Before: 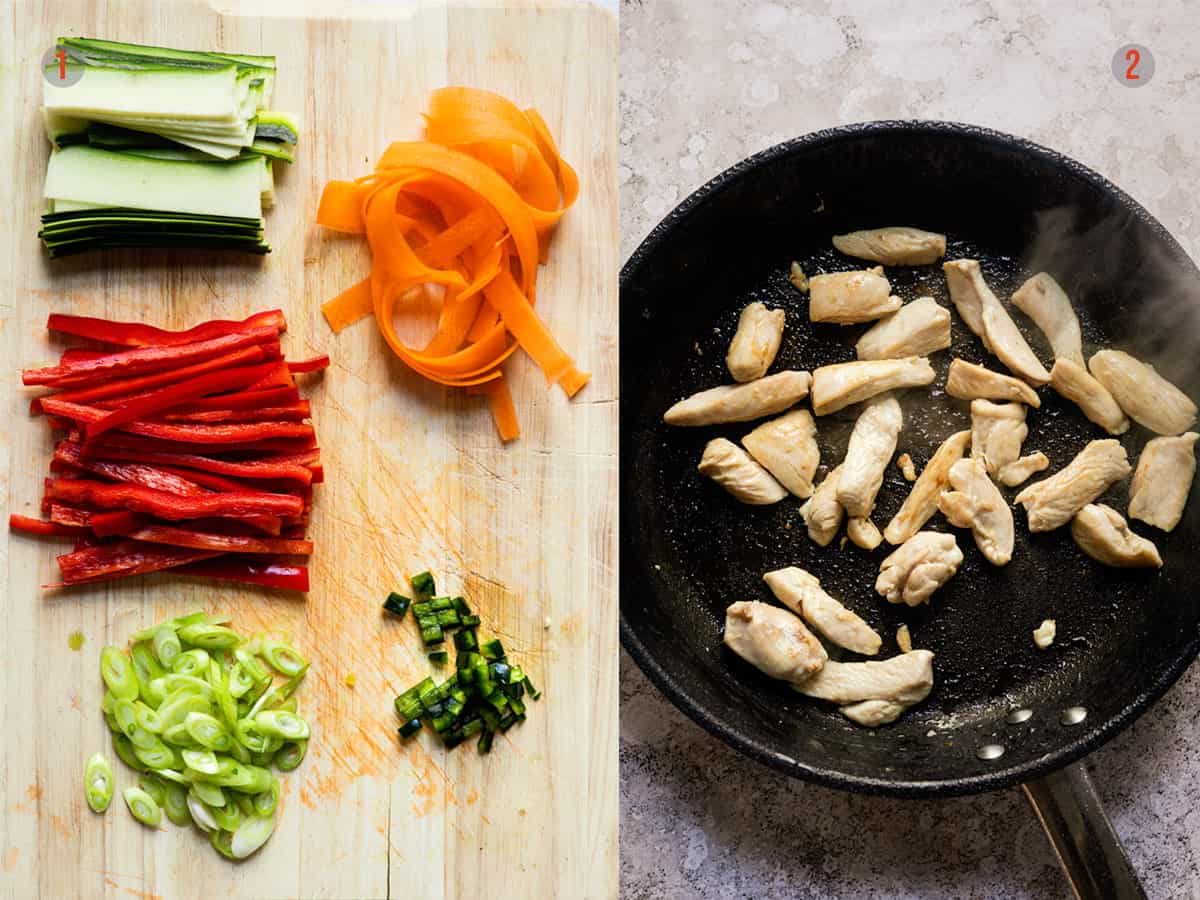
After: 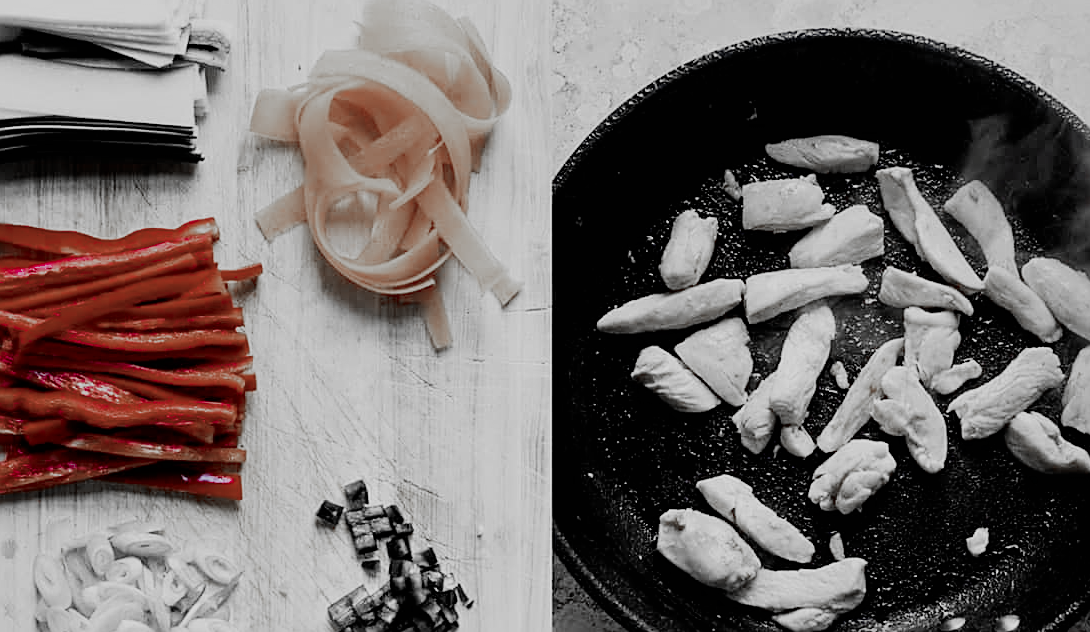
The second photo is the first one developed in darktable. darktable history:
color balance: mode lift, gamma, gain (sRGB), lift [0.997, 0.979, 1.021, 1.011], gamma [1, 1.084, 0.916, 0.998], gain [1, 0.87, 1.13, 1.101], contrast 4.55%, contrast fulcrum 38.24%, output saturation 104.09%
white balance: red 1.004, blue 1.024
sharpen: on, module defaults
color zones: curves: ch0 [(0, 0.278) (0.143, 0.5) (0.286, 0.5) (0.429, 0.5) (0.571, 0.5) (0.714, 0.5) (0.857, 0.5) (1, 0.5)]; ch1 [(0, 1) (0.143, 0.165) (0.286, 0) (0.429, 0) (0.571, 0) (0.714, 0) (0.857, 0.5) (1, 0.5)]; ch2 [(0, 0.508) (0.143, 0.5) (0.286, 0.5) (0.429, 0.5) (0.571, 0.5) (0.714, 0.5) (0.857, 0.5) (1, 0.5)]
crop: left 5.596%, top 10.314%, right 3.534%, bottom 19.395%
filmic rgb: black relative exposure -6.98 EV, white relative exposure 5.63 EV, hardness 2.86
